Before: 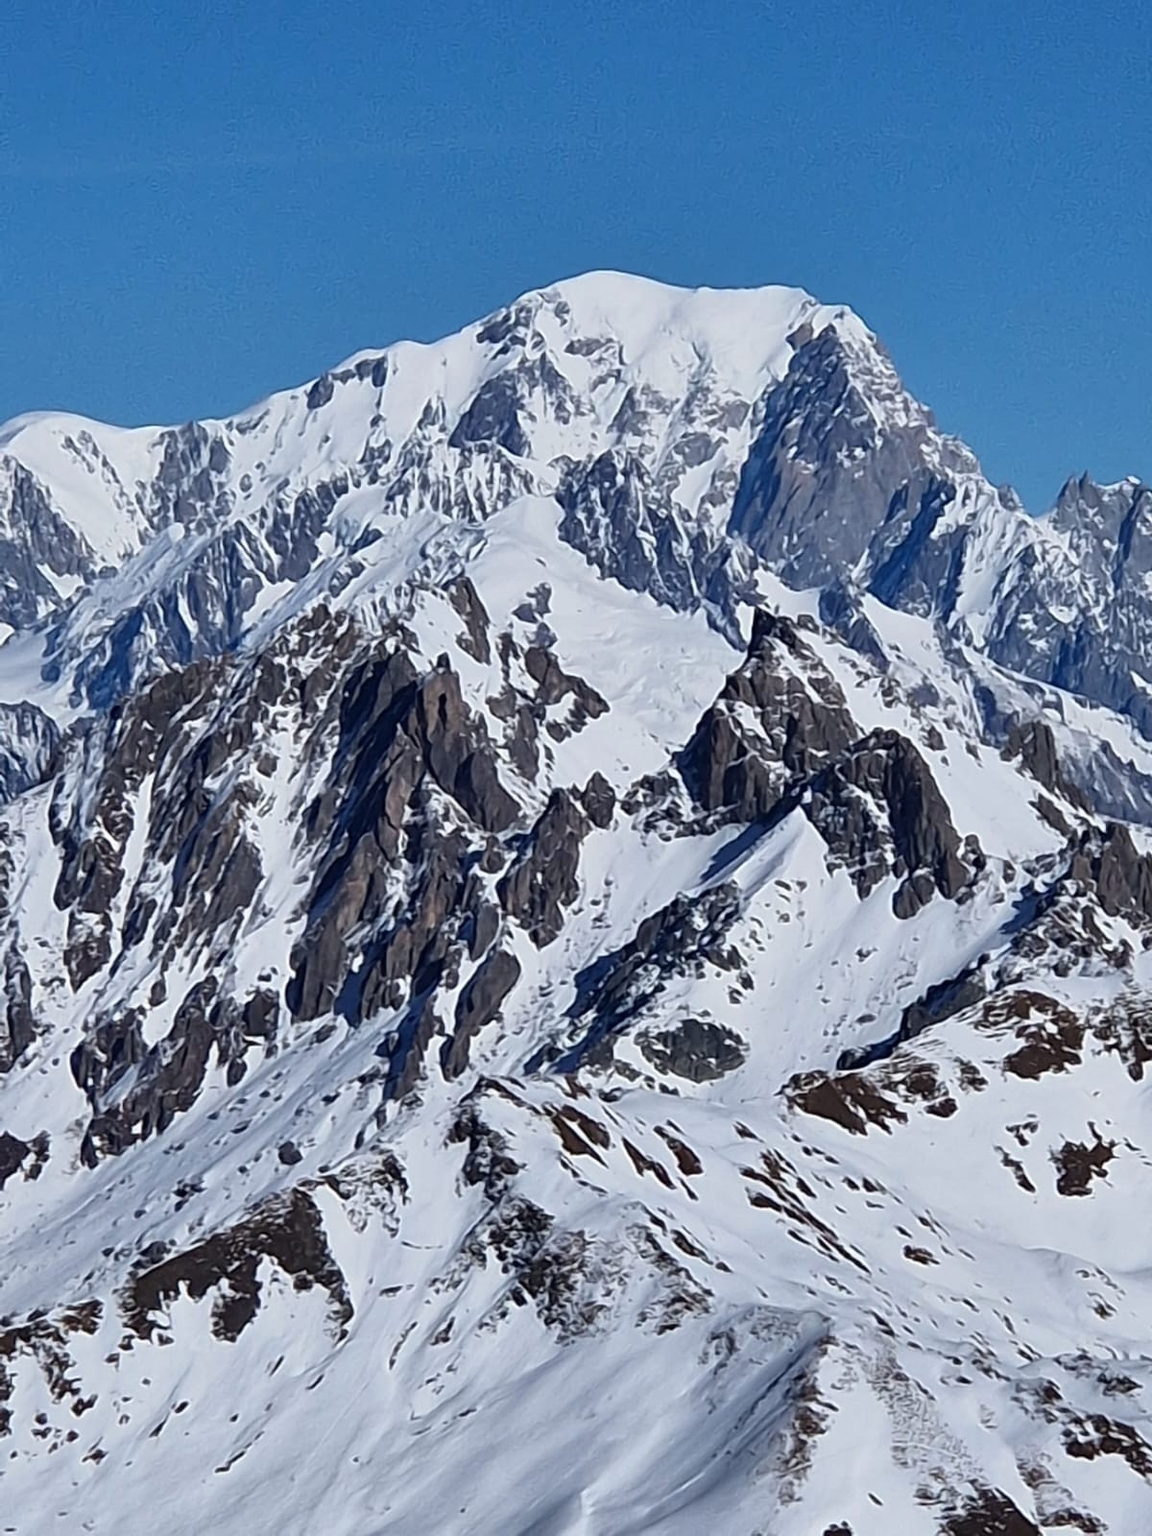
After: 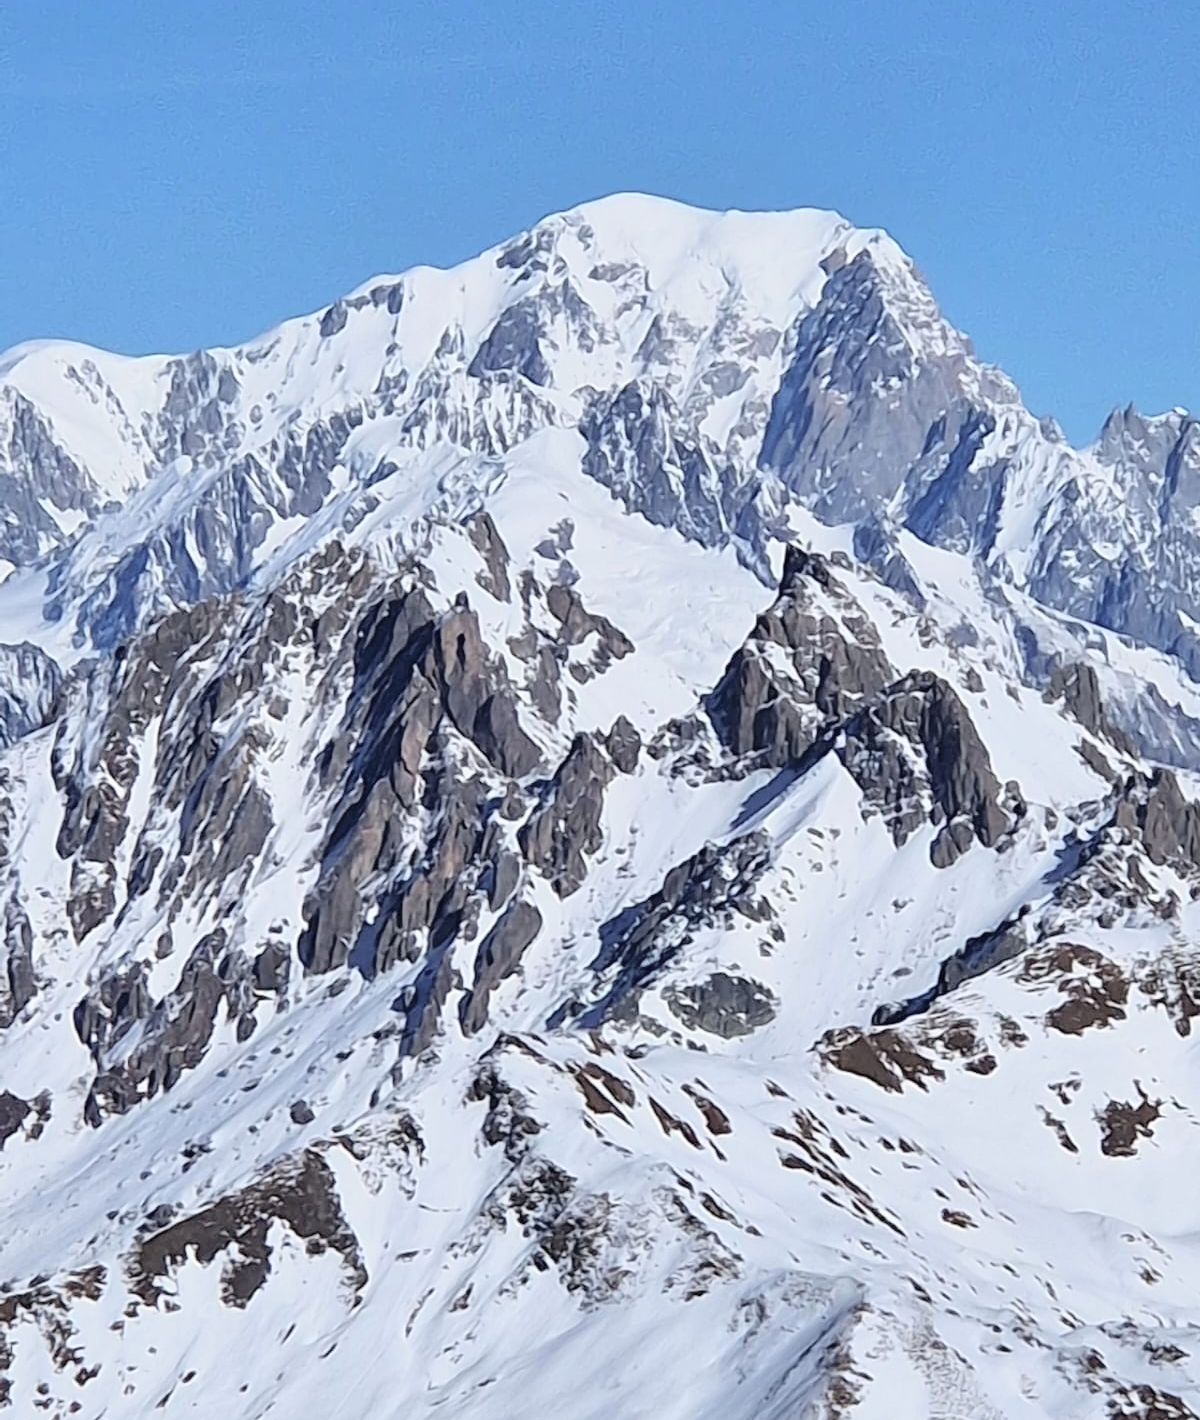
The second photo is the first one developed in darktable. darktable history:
global tonemap: drago (0.7, 100)
crop and rotate: top 5.609%, bottom 5.609%
